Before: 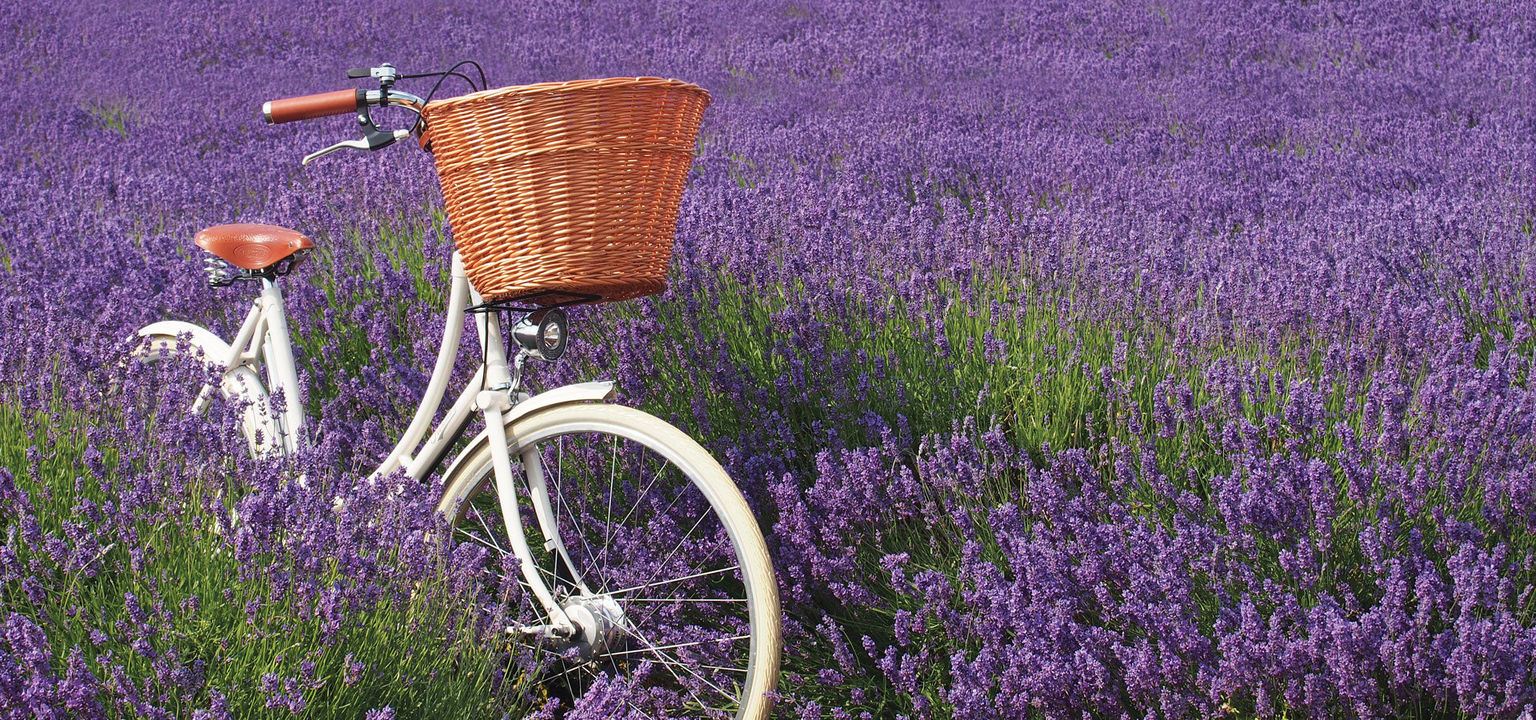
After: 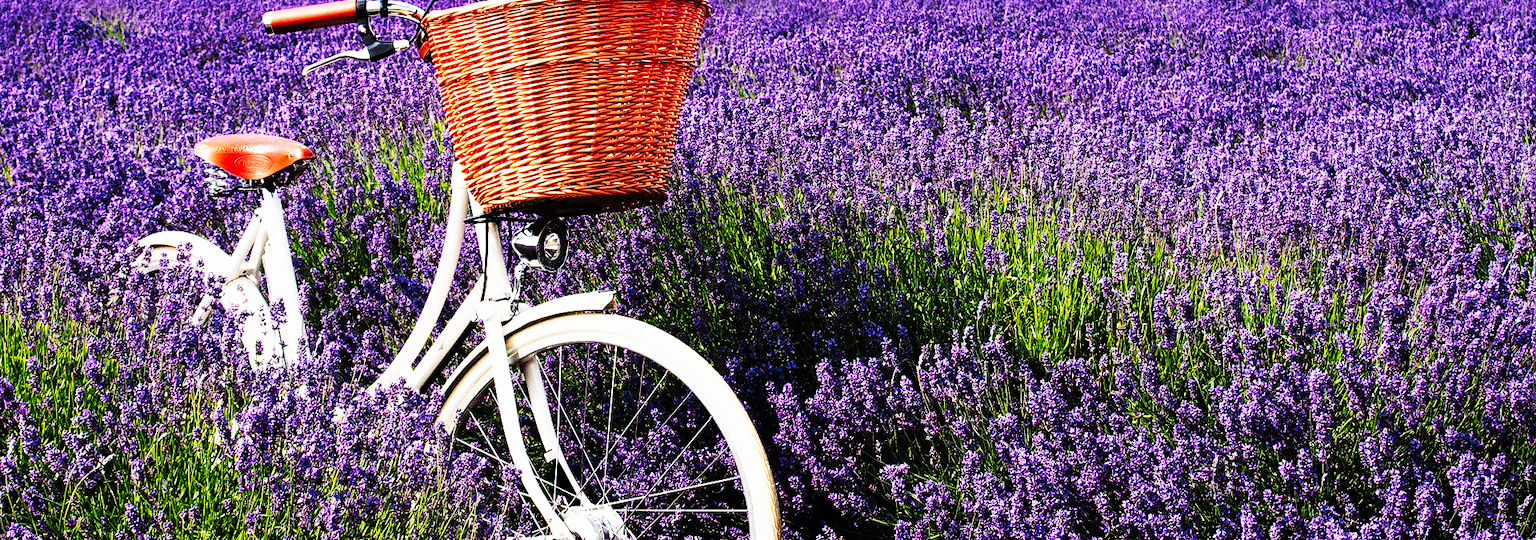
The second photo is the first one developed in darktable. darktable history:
tone curve: curves: ch0 [(0, 0) (0.003, 0.003) (0.011, 0.006) (0.025, 0.01) (0.044, 0.016) (0.069, 0.02) (0.1, 0.025) (0.136, 0.034) (0.177, 0.051) (0.224, 0.08) (0.277, 0.131) (0.335, 0.209) (0.399, 0.328) (0.468, 0.47) (0.543, 0.629) (0.623, 0.788) (0.709, 0.903) (0.801, 0.965) (0.898, 0.989) (1, 1)], preserve colors none
filmic rgb: black relative exposure -5 EV, white relative exposure 3.5 EV, hardness 3.19, contrast 1.4, highlights saturation mix -30%
exposure: exposure 0.131 EV, compensate highlight preservation false
crop and rotate: top 12.5%, bottom 12.5%
